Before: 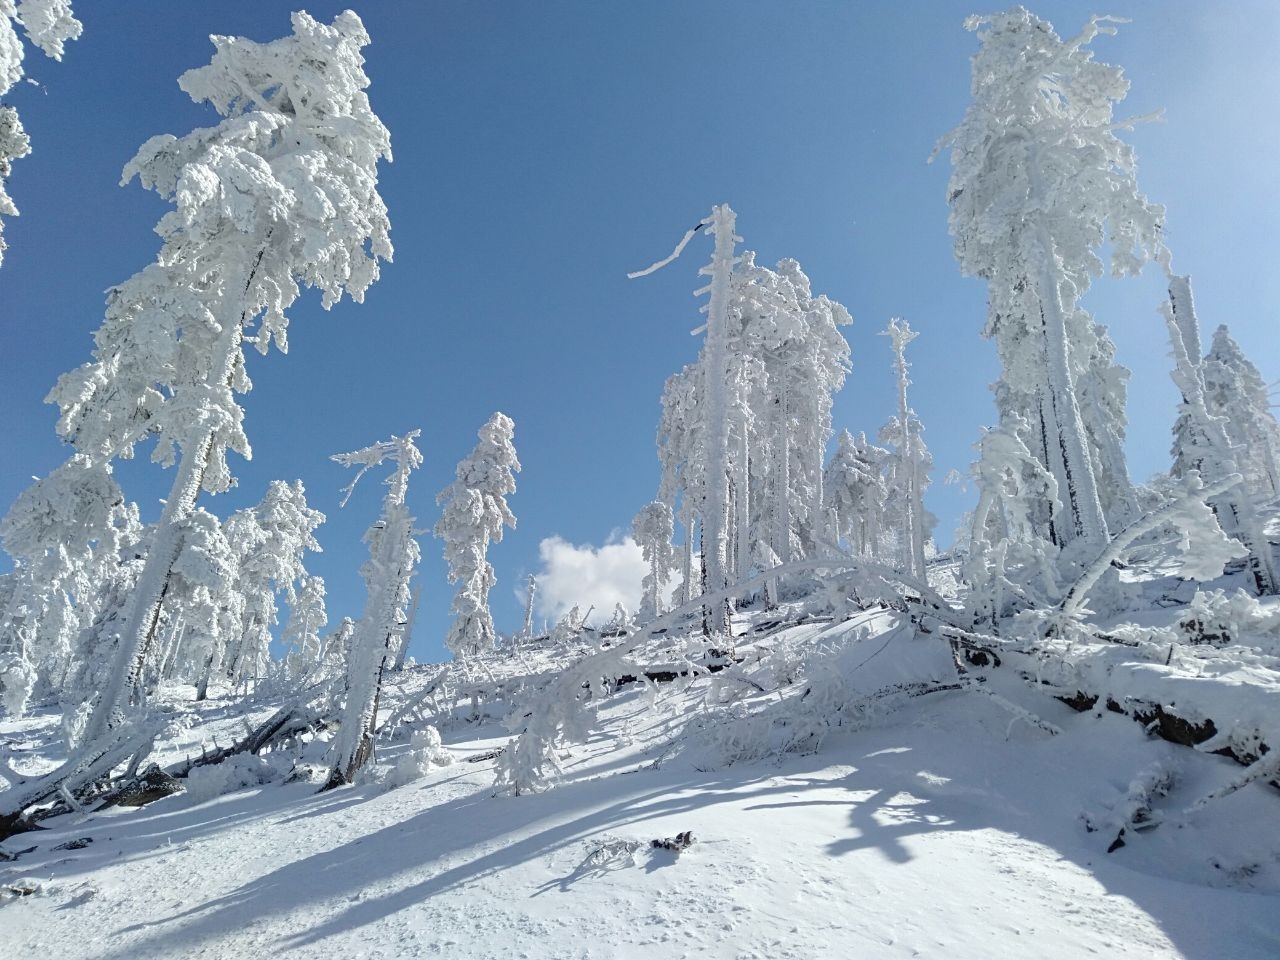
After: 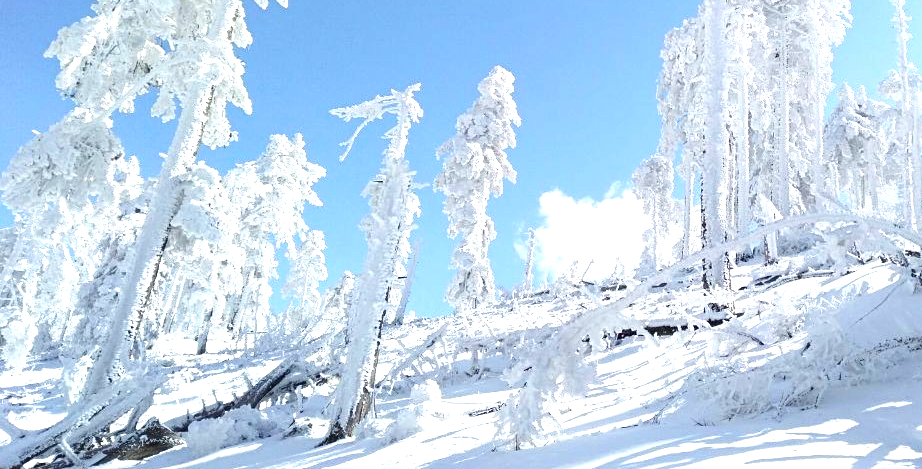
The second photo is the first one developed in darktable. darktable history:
crop: top 36.084%, right 27.953%, bottom 14.96%
exposure: black level correction 0, exposure 1.298 EV, compensate highlight preservation false
